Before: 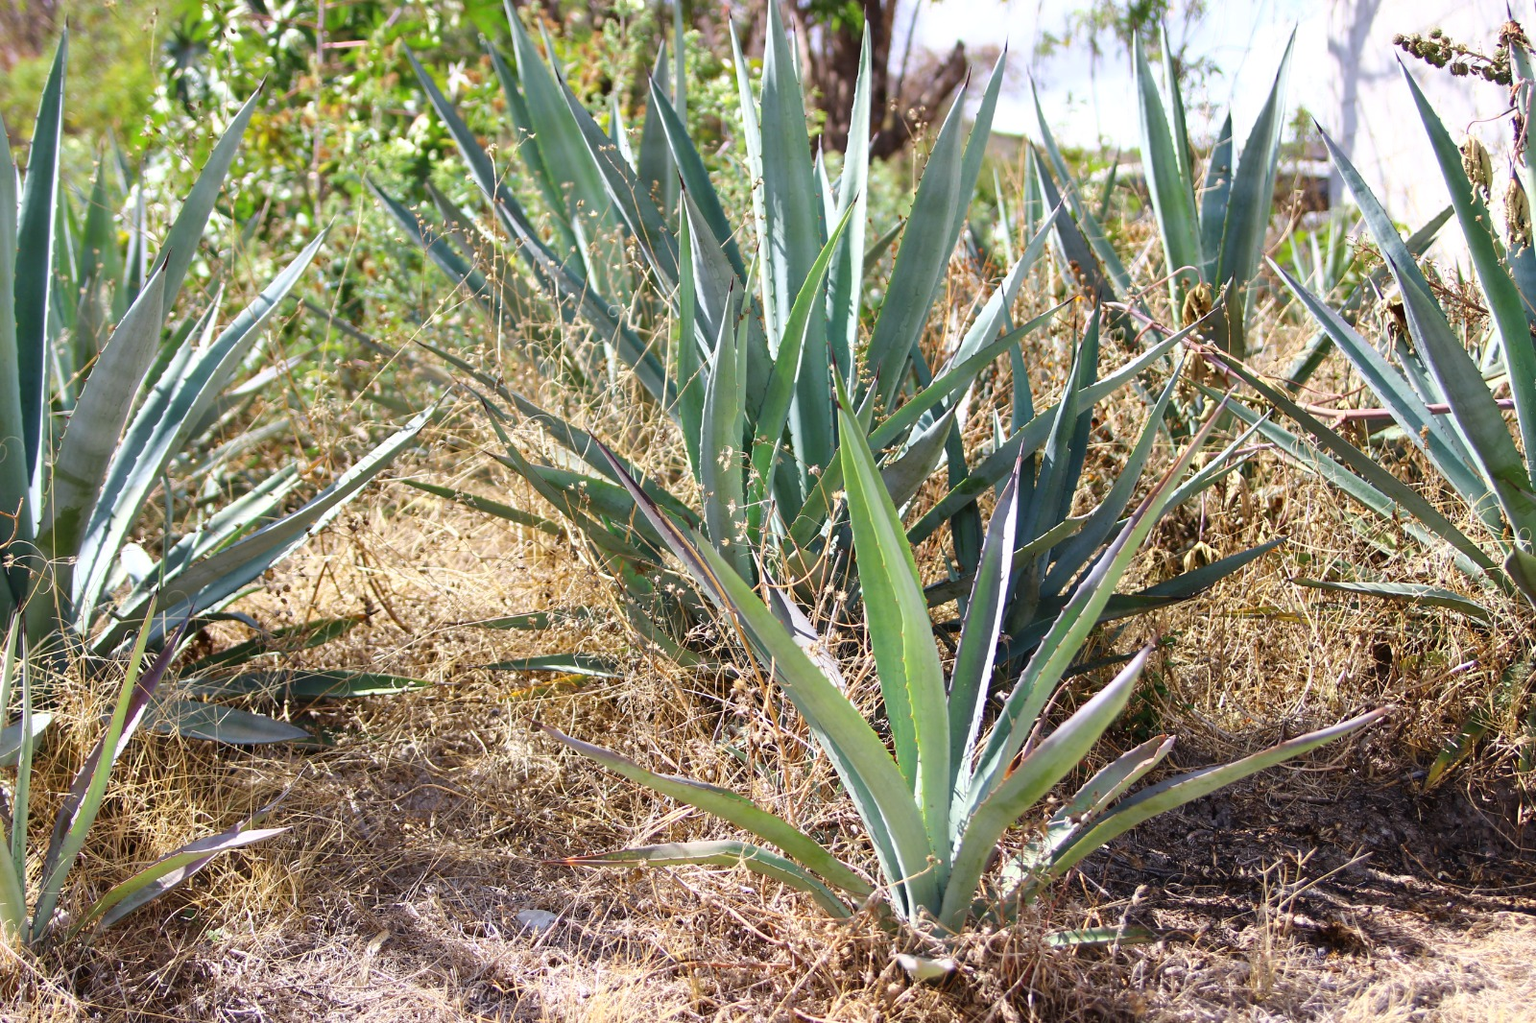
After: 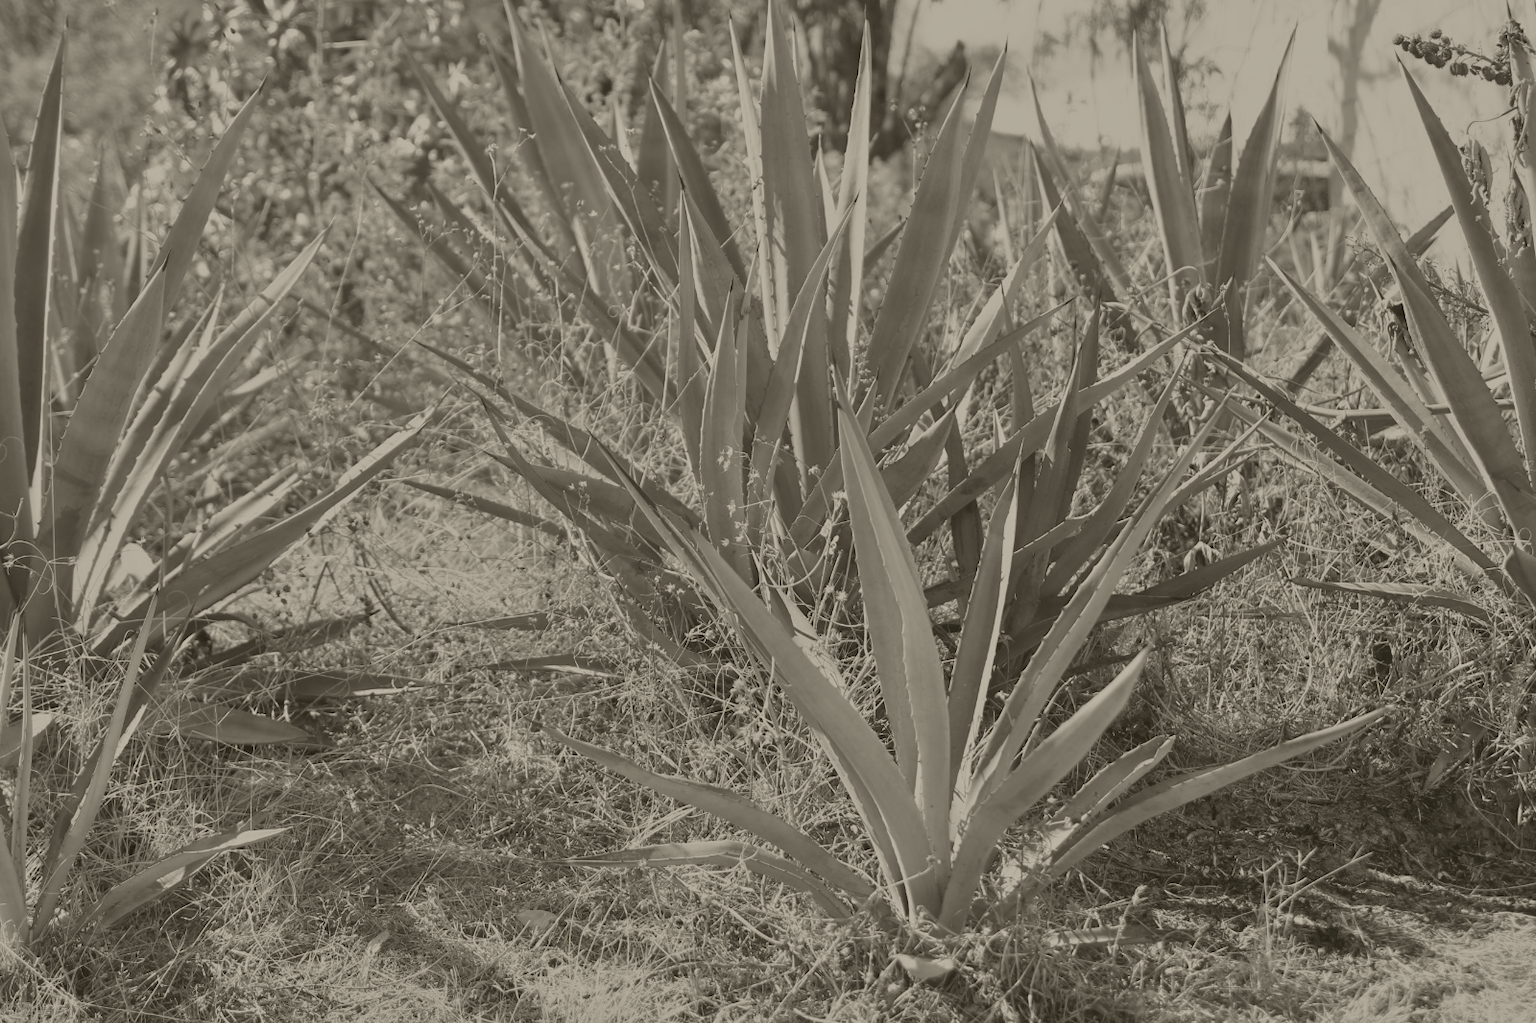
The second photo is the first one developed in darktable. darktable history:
white balance: red 1, blue 1
colorize: hue 41.44°, saturation 22%, source mix 60%, lightness 10.61%
tone equalizer: -8 EV 1 EV, -7 EV 1 EV, -6 EV 1 EV, -5 EV 1 EV, -4 EV 1 EV, -3 EV 0.75 EV, -2 EV 0.5 EV, -1 EV 0.25 EV
